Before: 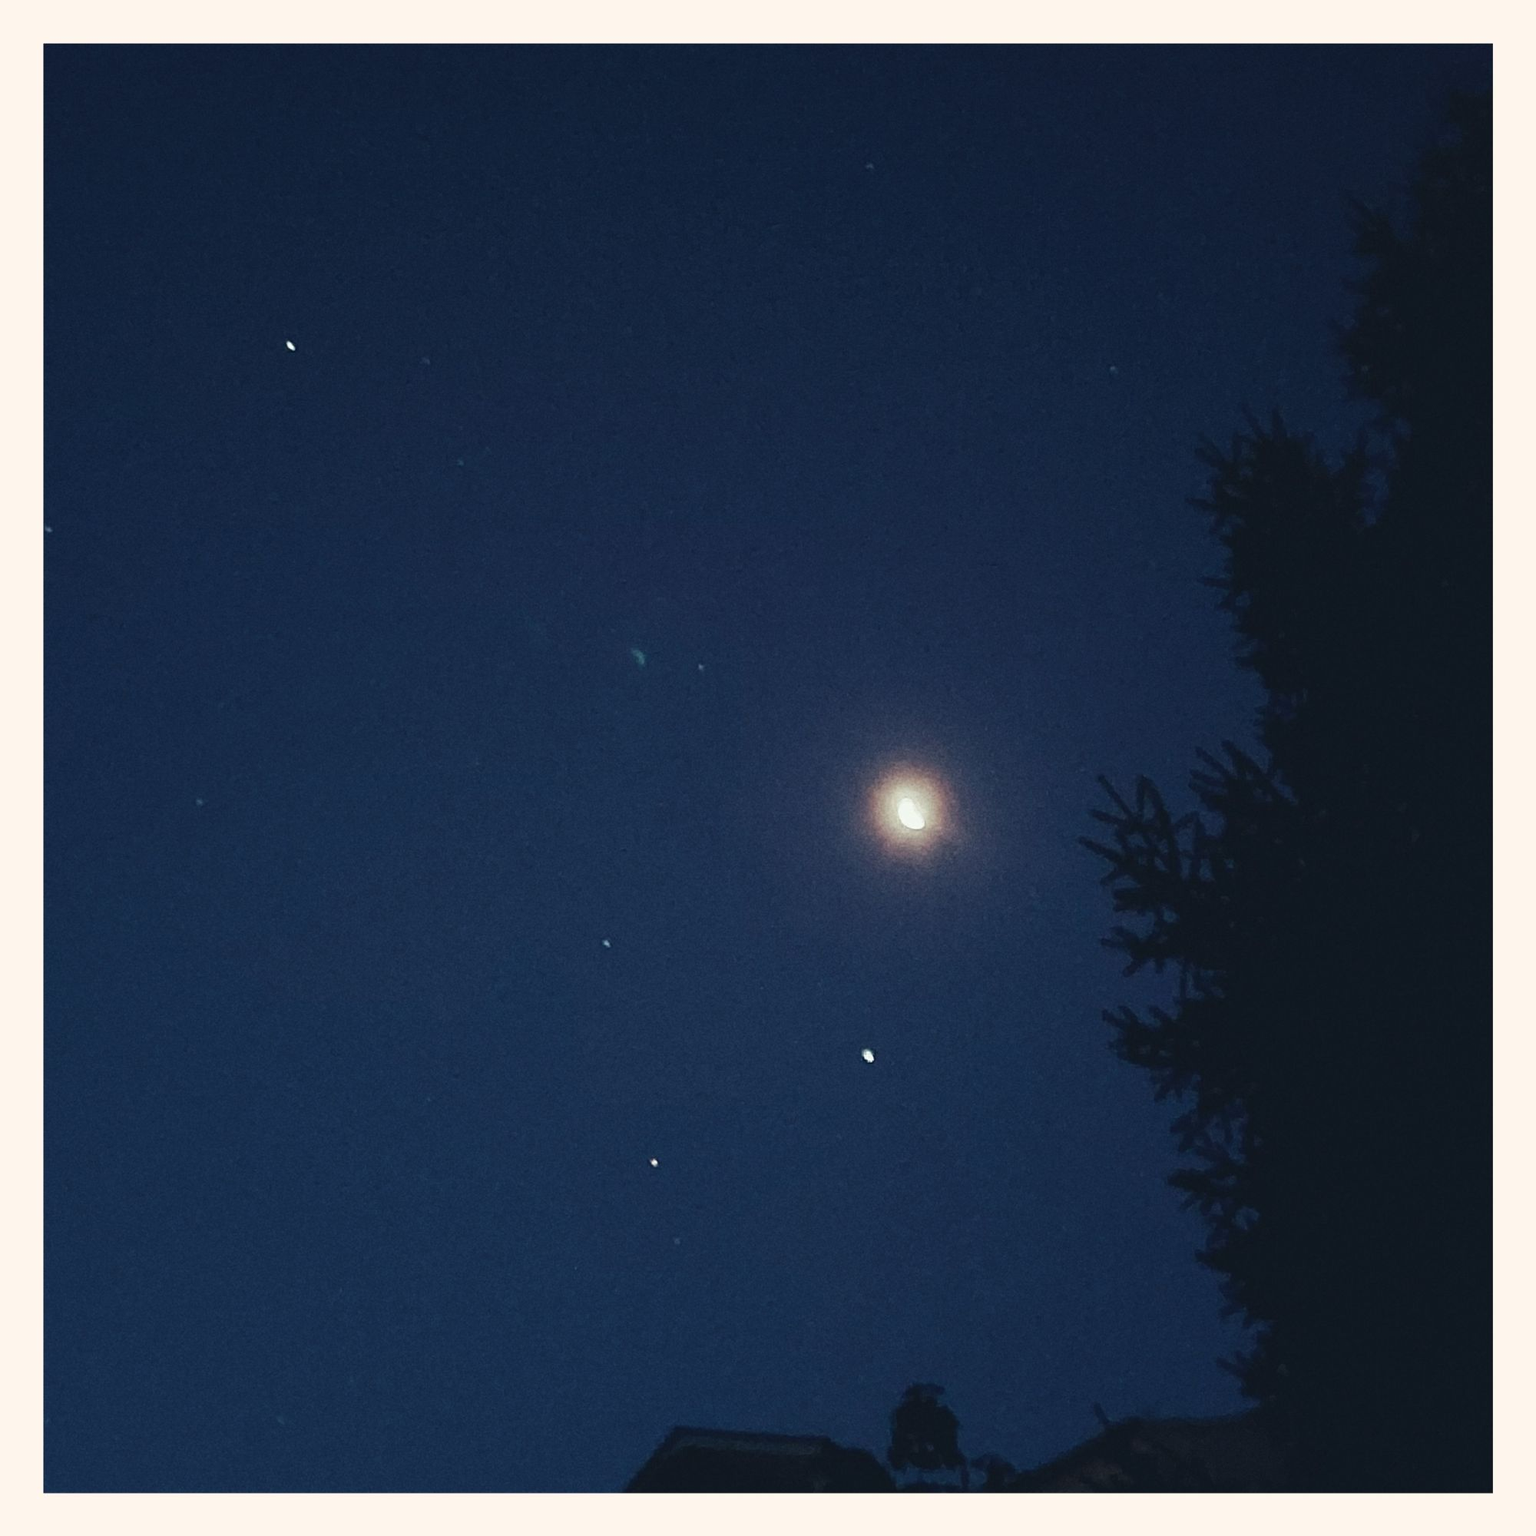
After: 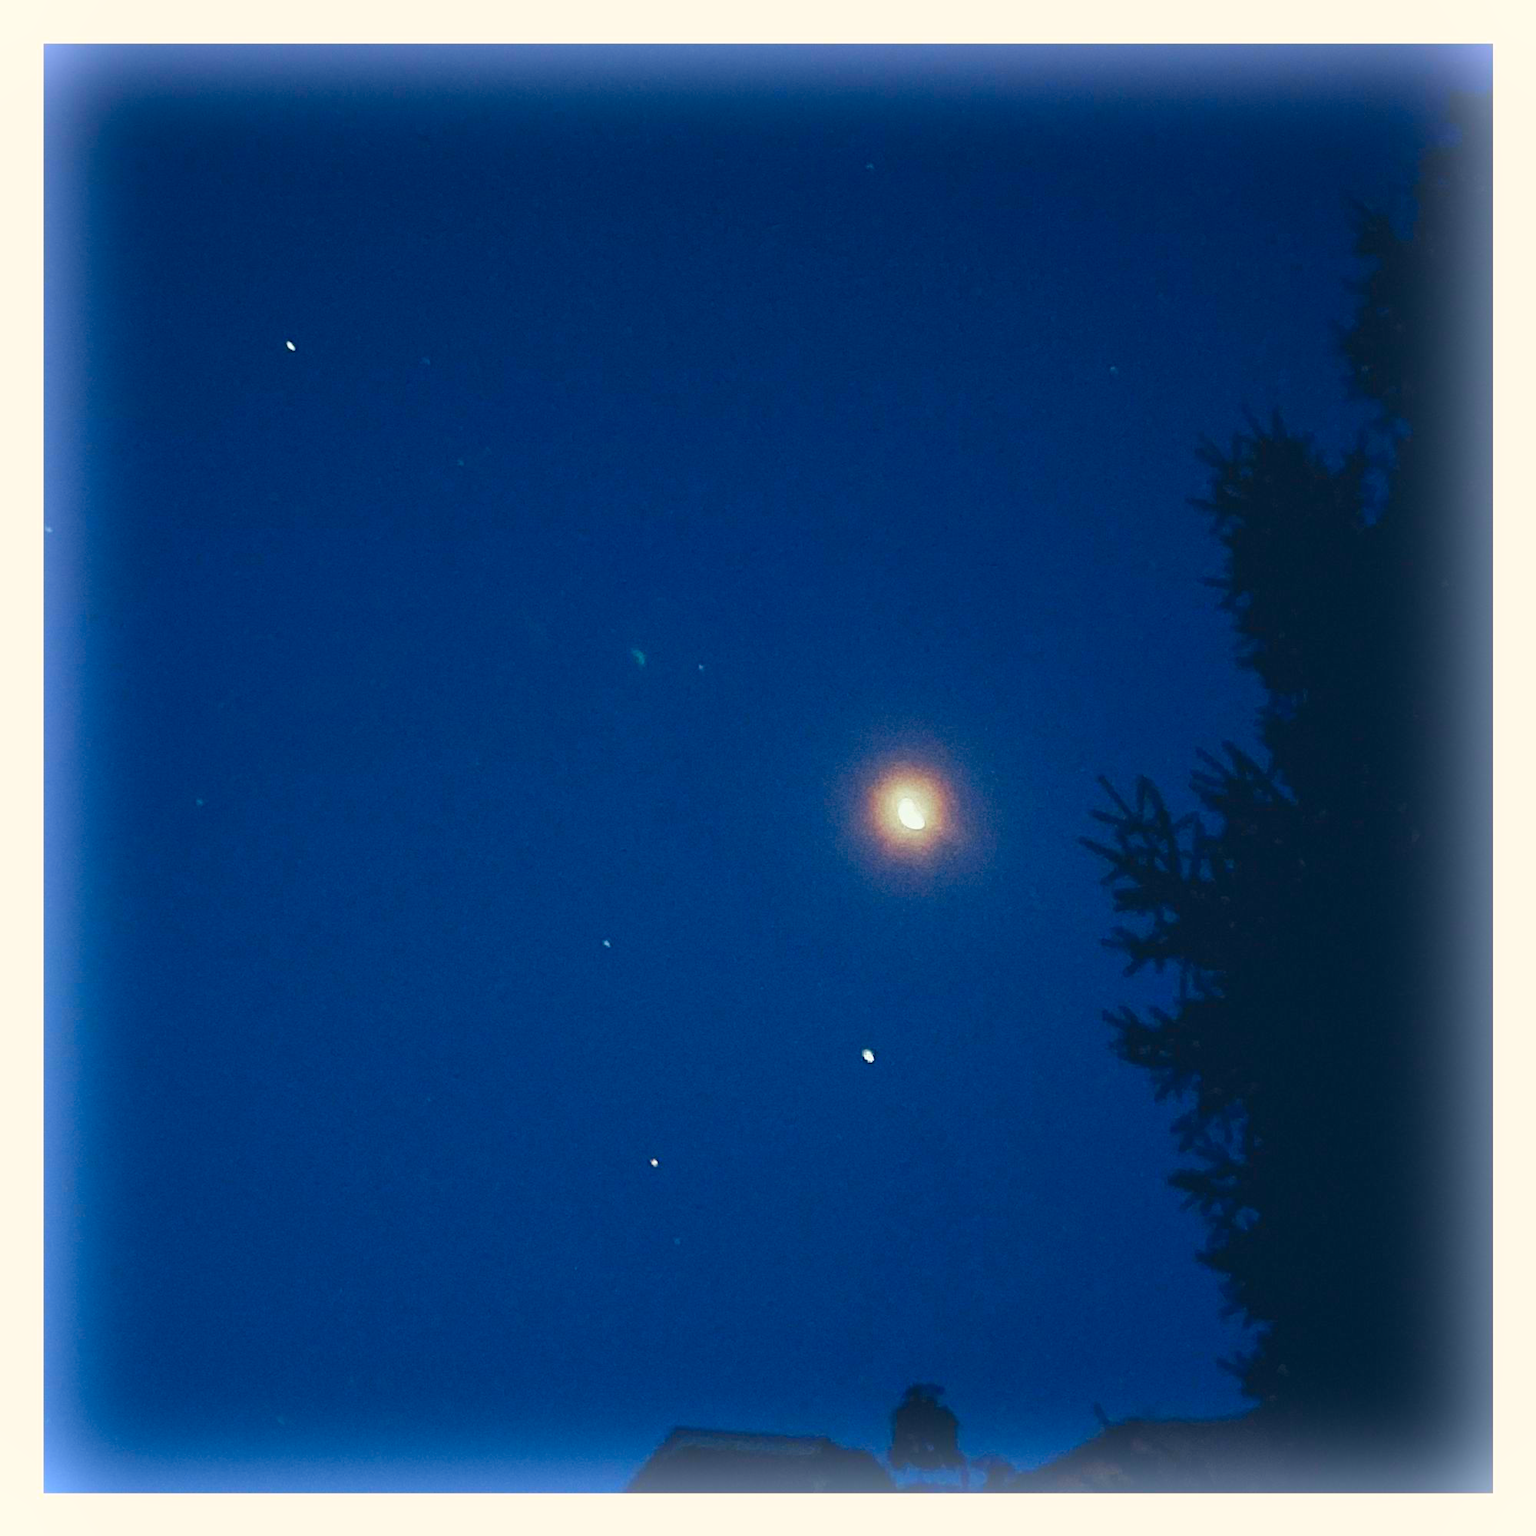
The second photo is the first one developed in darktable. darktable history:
levels: levels [0, 0.478, 1]
bloom: size 15%, threshold 97%, strength 7%
exposure: compensate highlight preservation false
color contrast: green-magenta contrast 1.55, blue-yellow contrast 1.83
